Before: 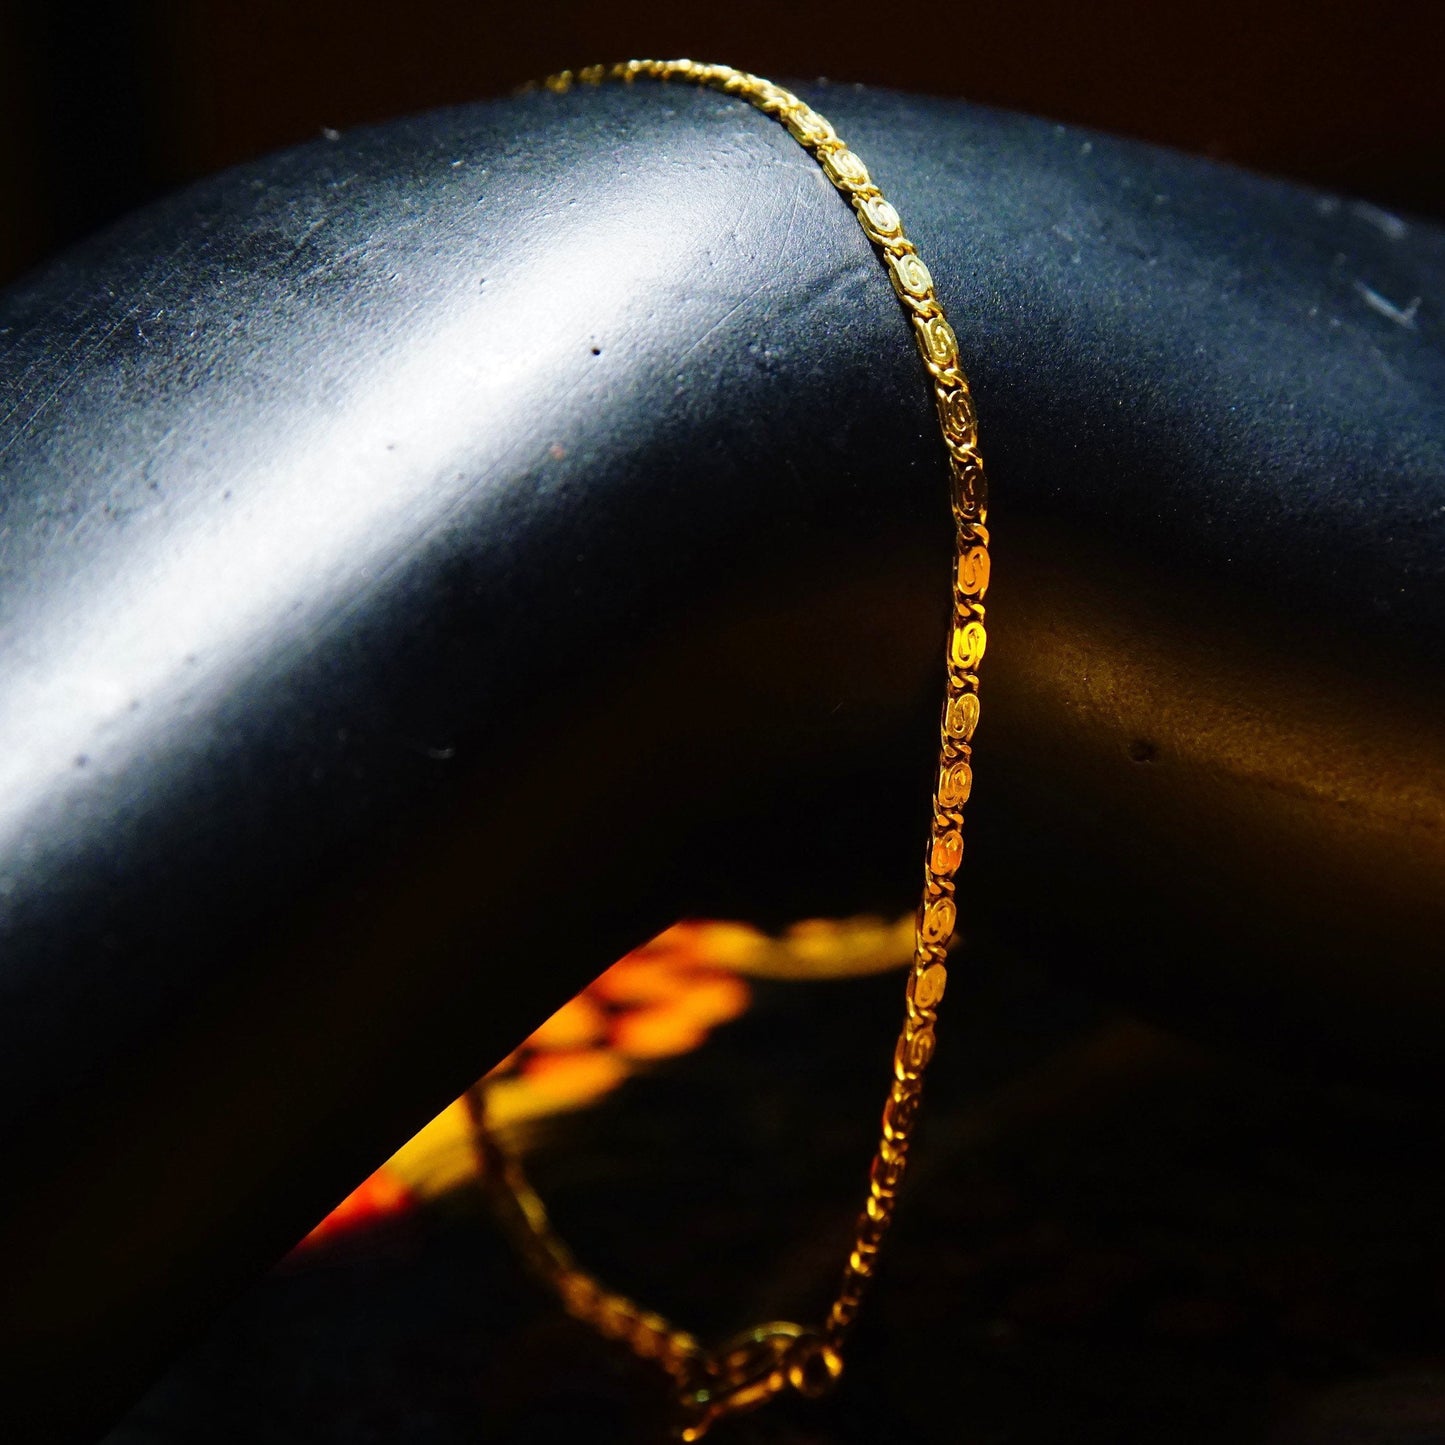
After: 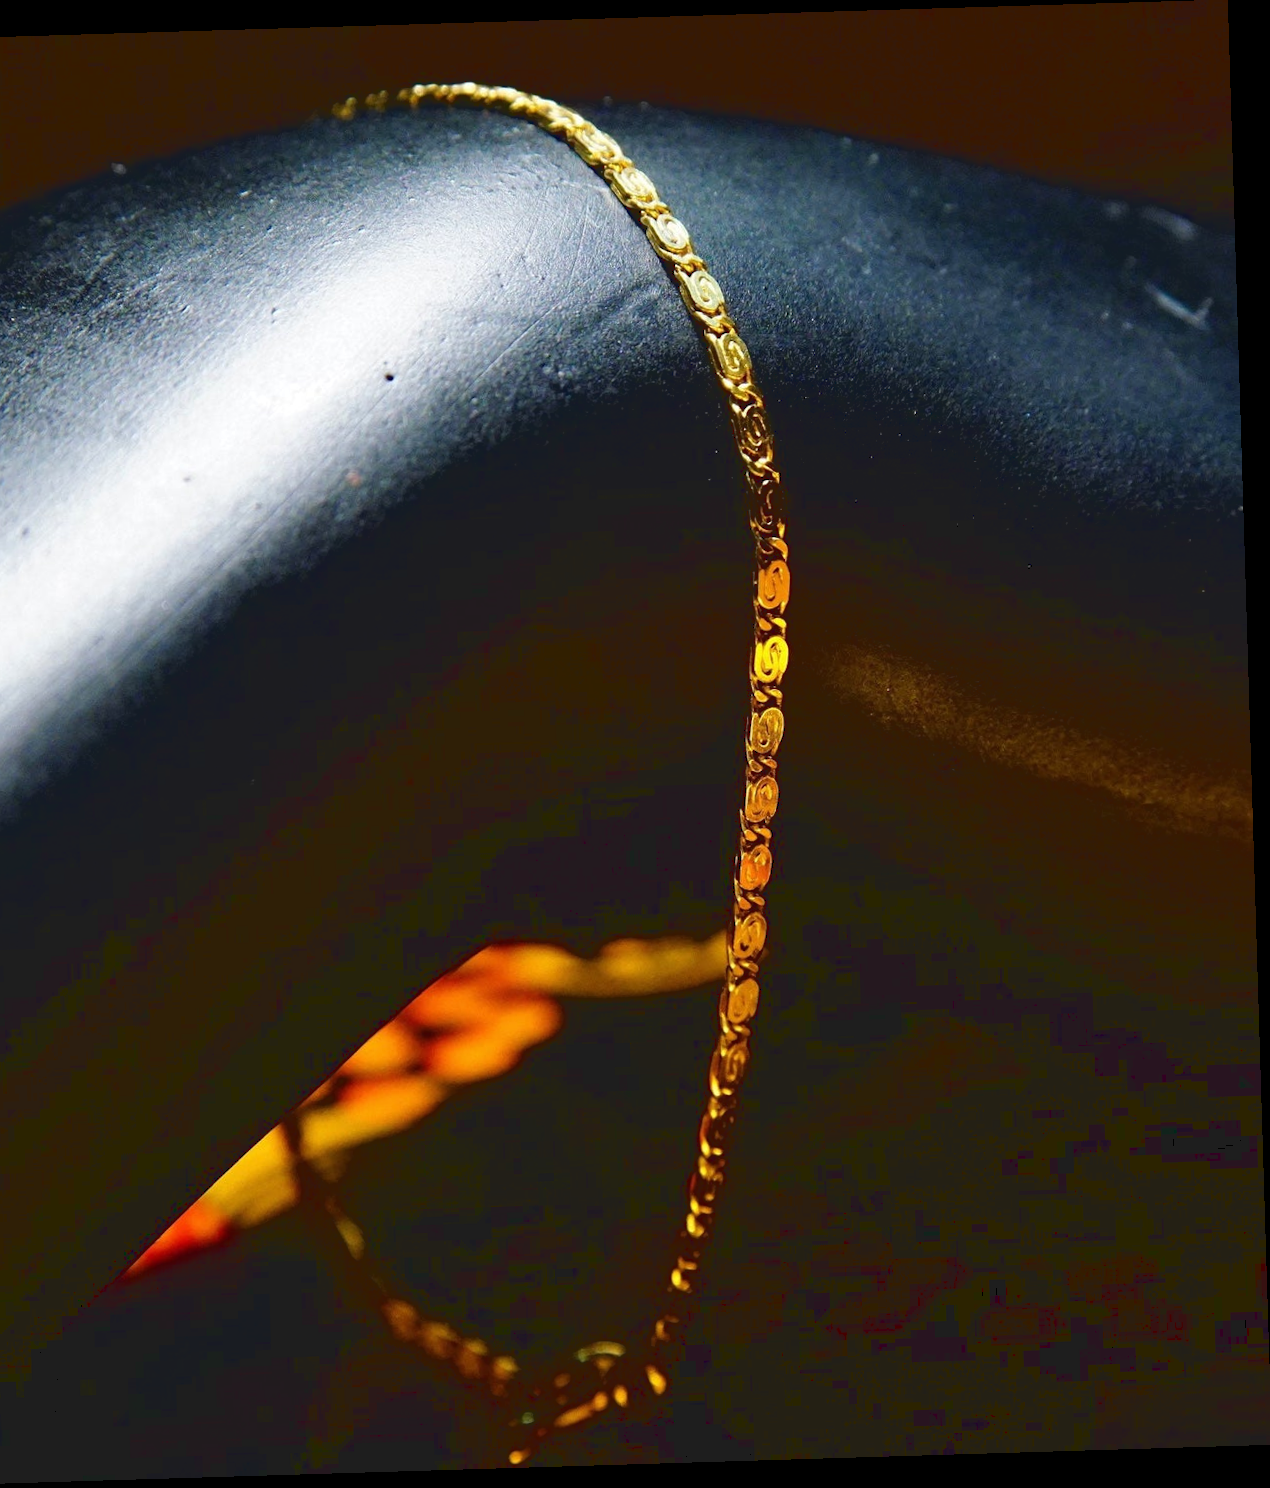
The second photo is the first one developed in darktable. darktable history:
tone curve: curves: ch0 [(0.122, 0.111) (1, 1)]
rotate and perspective: rotation -1.75°, automatic cropping off
exposure: compensate exposure bias true, compensate highlight preservation false
crop and rotate: left 14.584%
